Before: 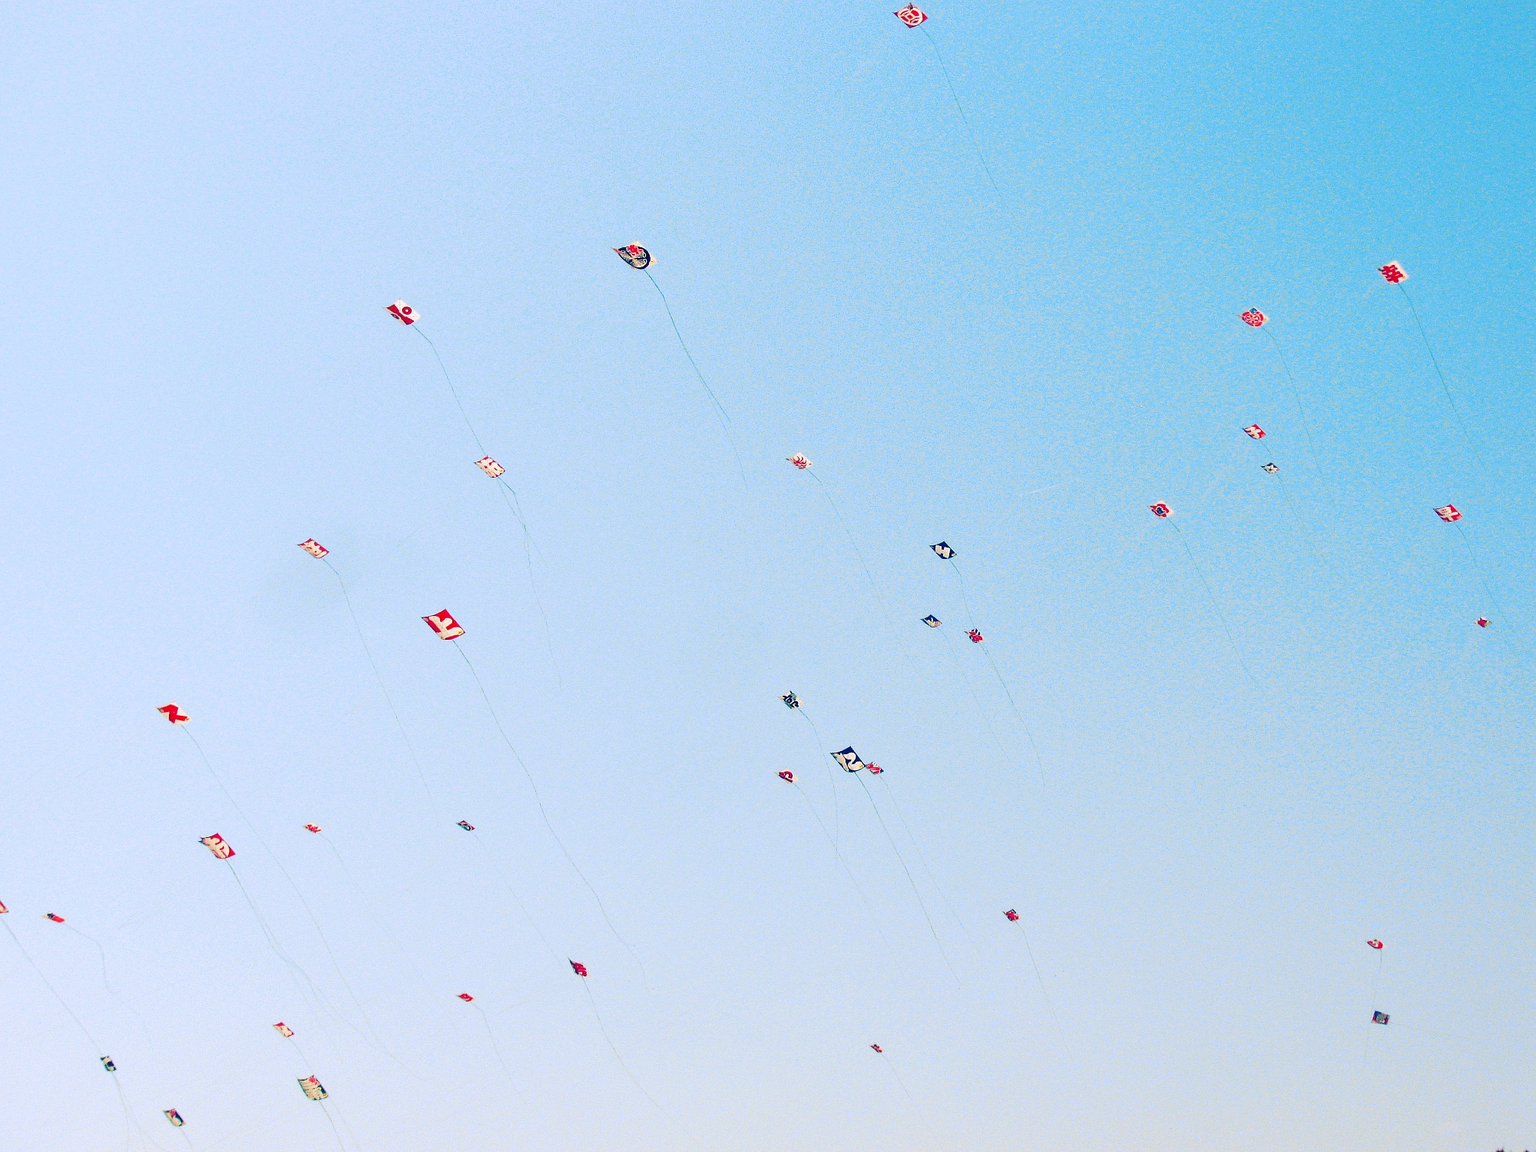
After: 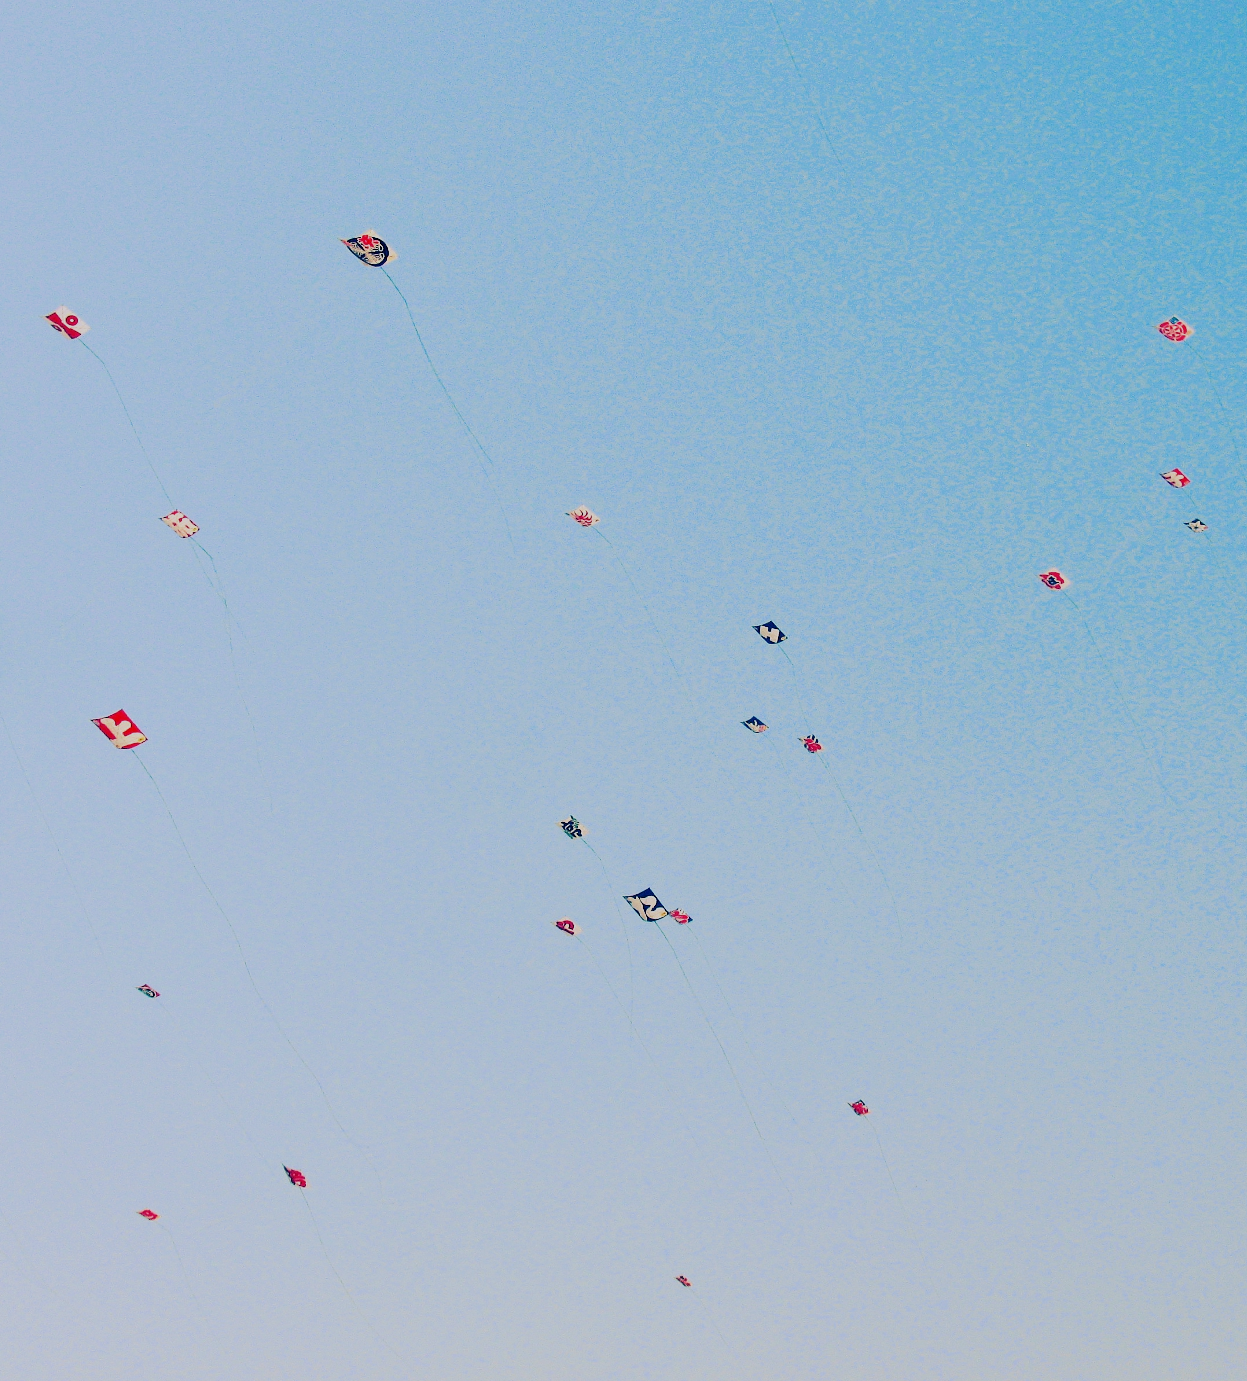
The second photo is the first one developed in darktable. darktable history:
crop and rotate: left 22.918%, top 5.629%, right 14.711%, bottom 2.247%
filmic rgb: black relative exposure -7.15 EV, white relative exposure 5.36 EV, hardness 3.02, color science v6 (2022)
